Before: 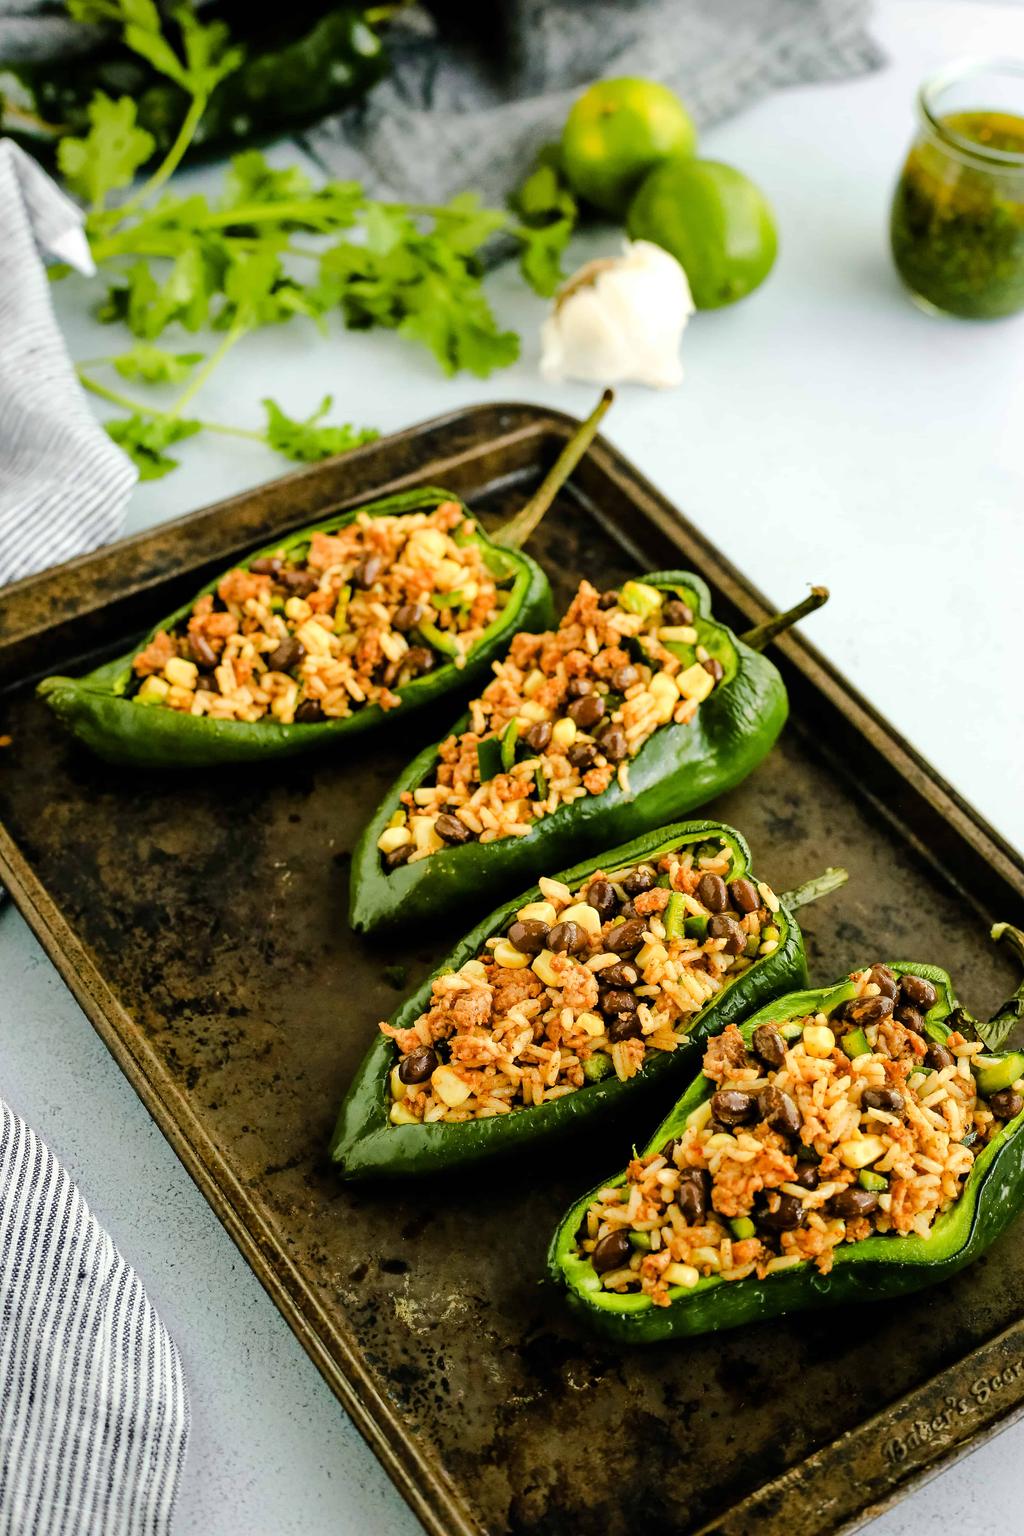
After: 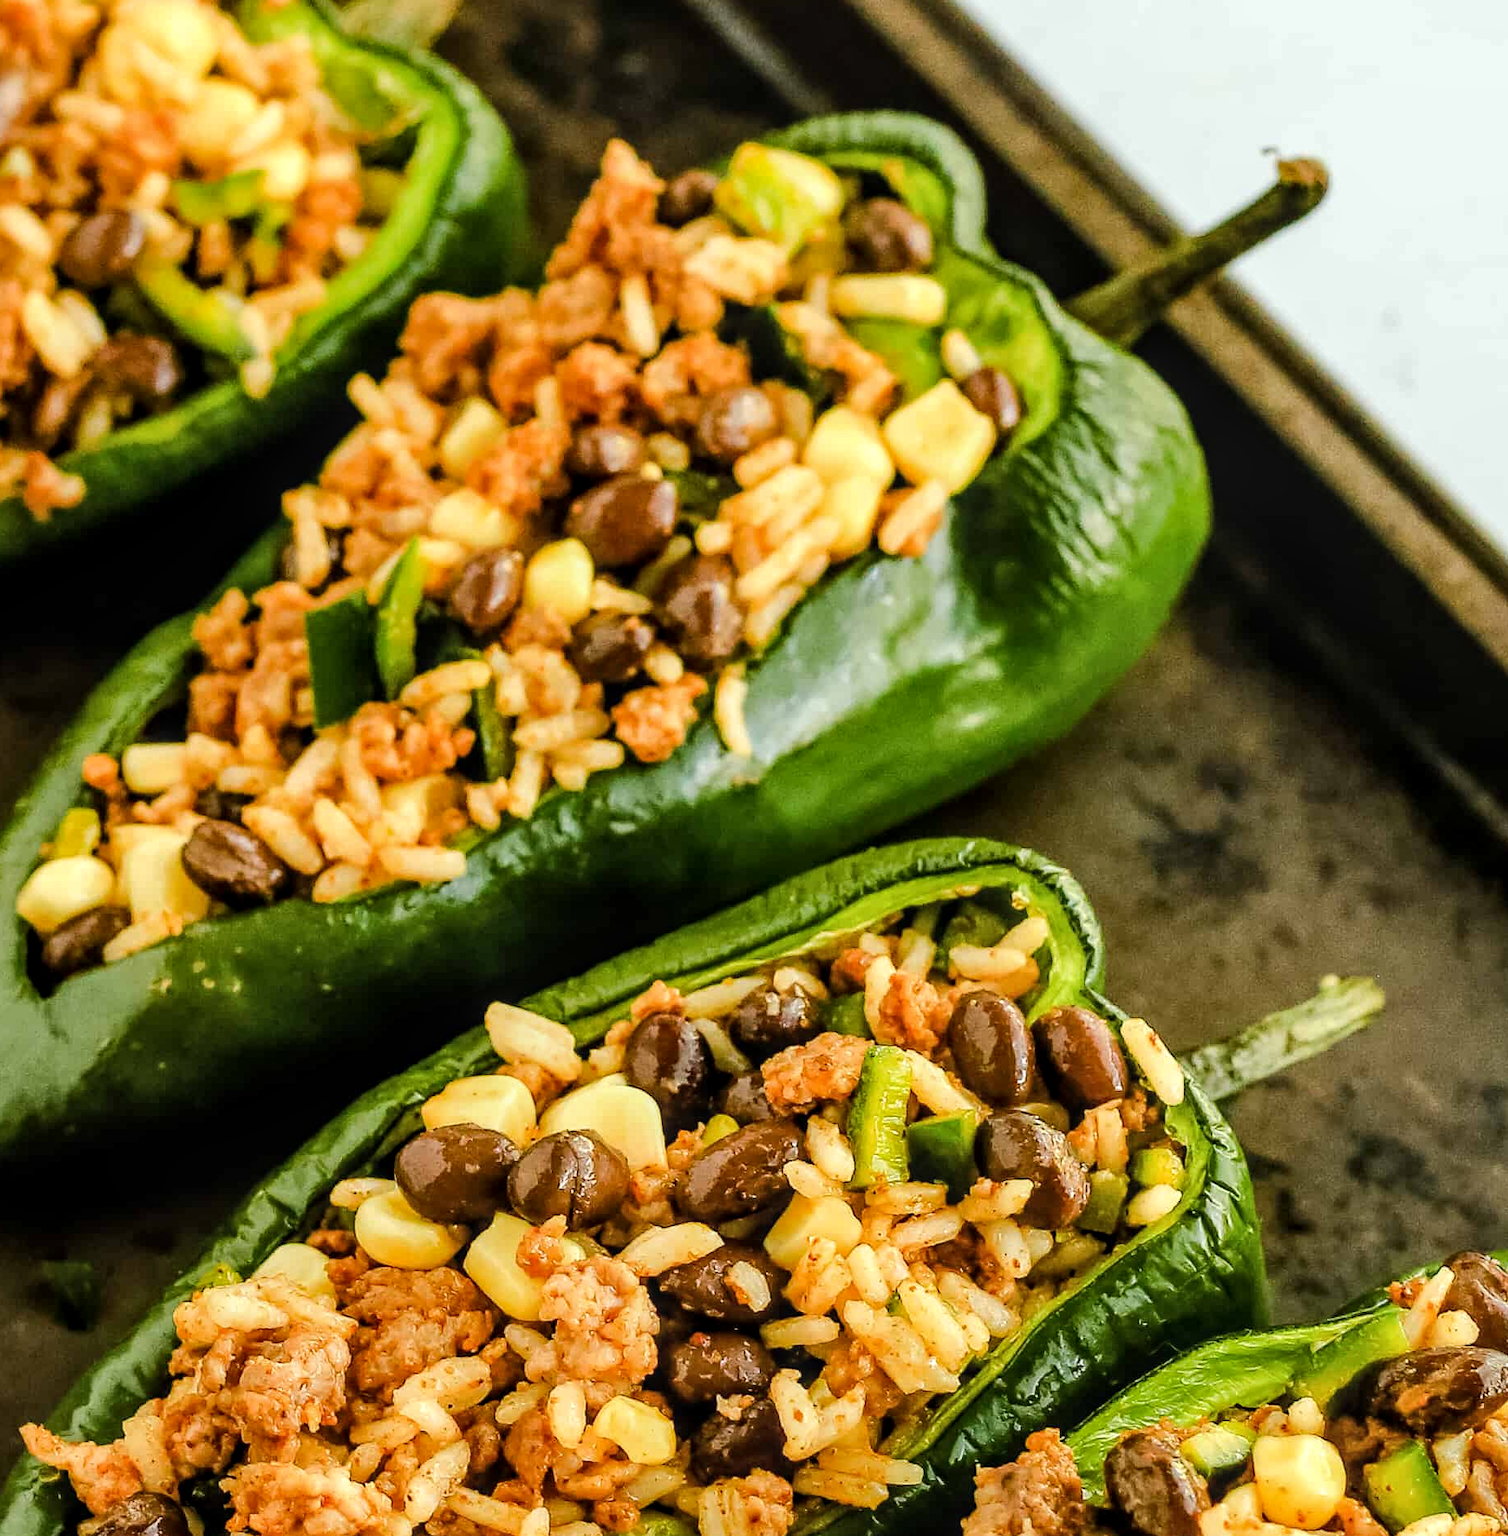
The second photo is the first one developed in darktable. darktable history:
exposure: compensate exposure bias true, compensate highlight preservation false
crop: left 36.339%, top 34.653%, right 12.971%, bottom 30.932%
local contrast: on, module defaults
